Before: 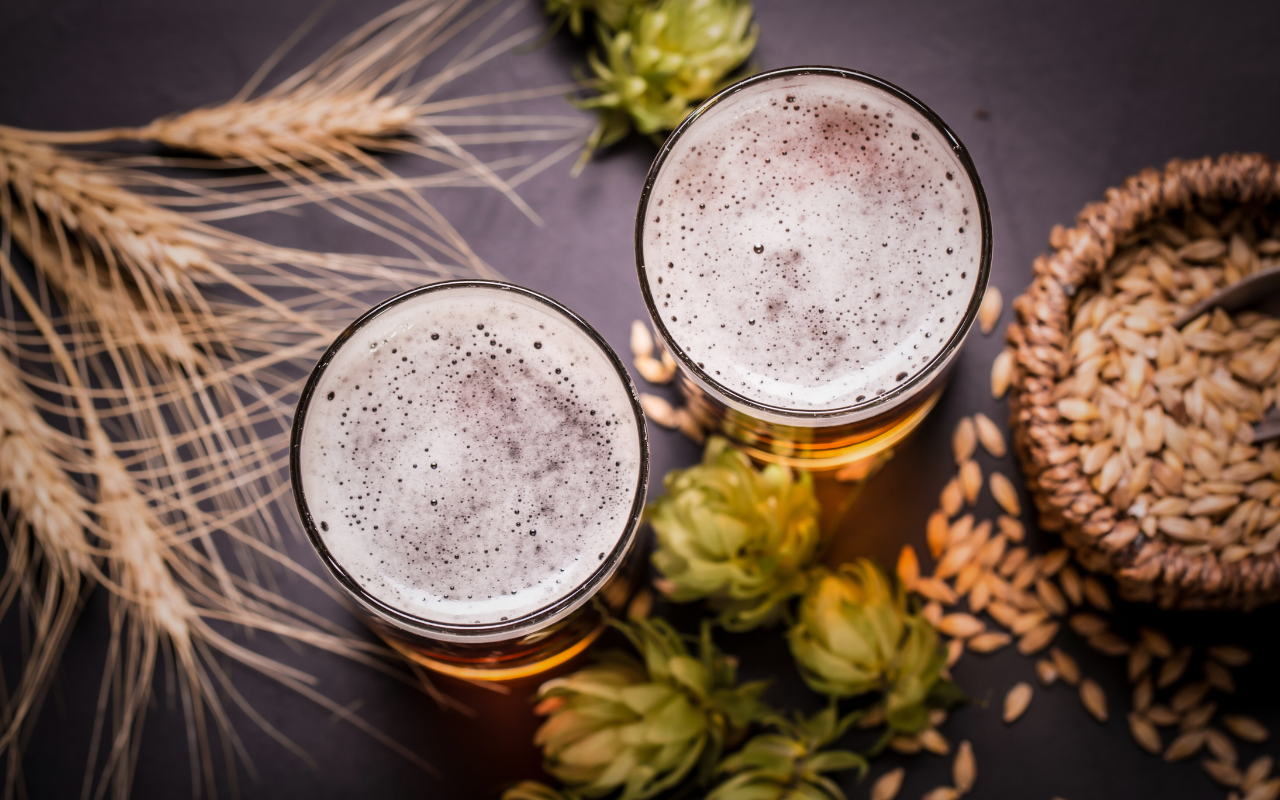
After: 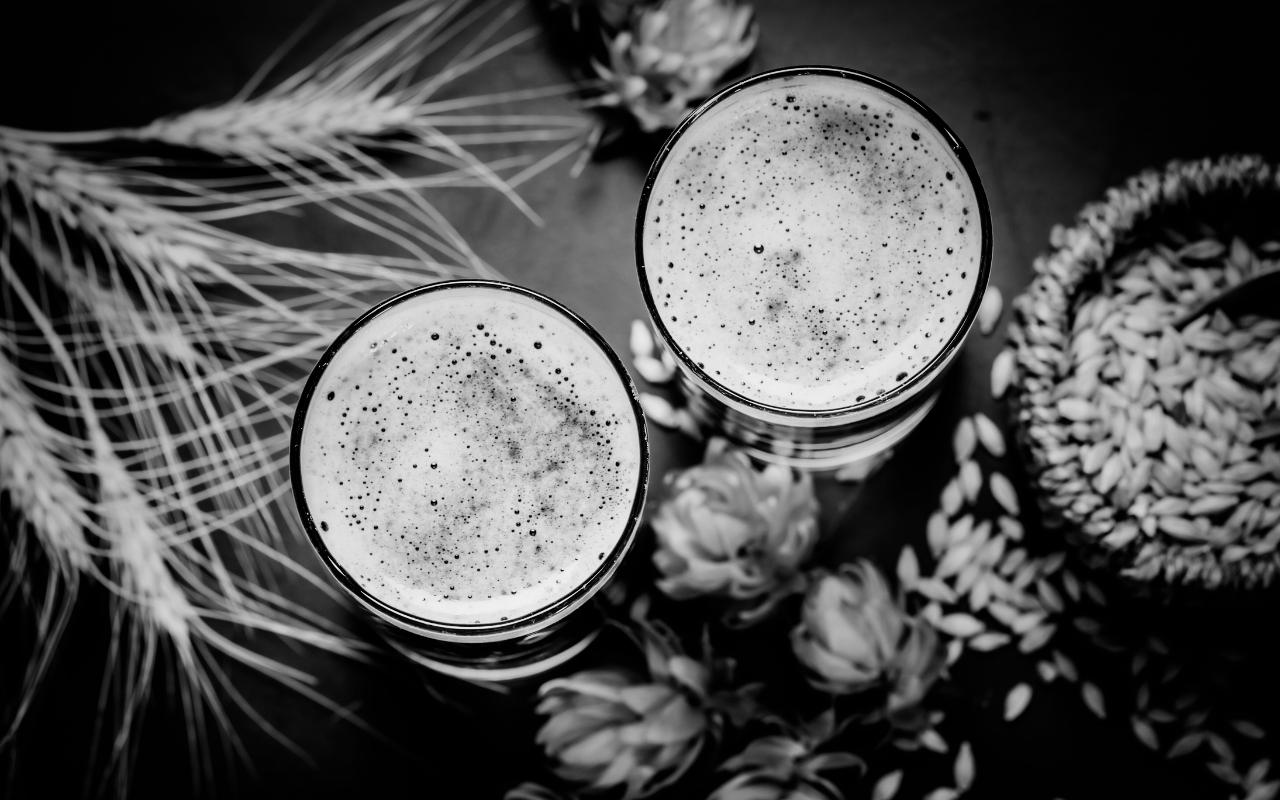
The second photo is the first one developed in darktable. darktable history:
graduated density: on, module defaults
monochrome: on, module defaults
filmic rgb: black relative exposure -5.42 EV, white relative exposure 2.85 EV, dynamic range scaling -37.73%, hardness 4, contrast 1.605, highlights saturation mix -0.93%
